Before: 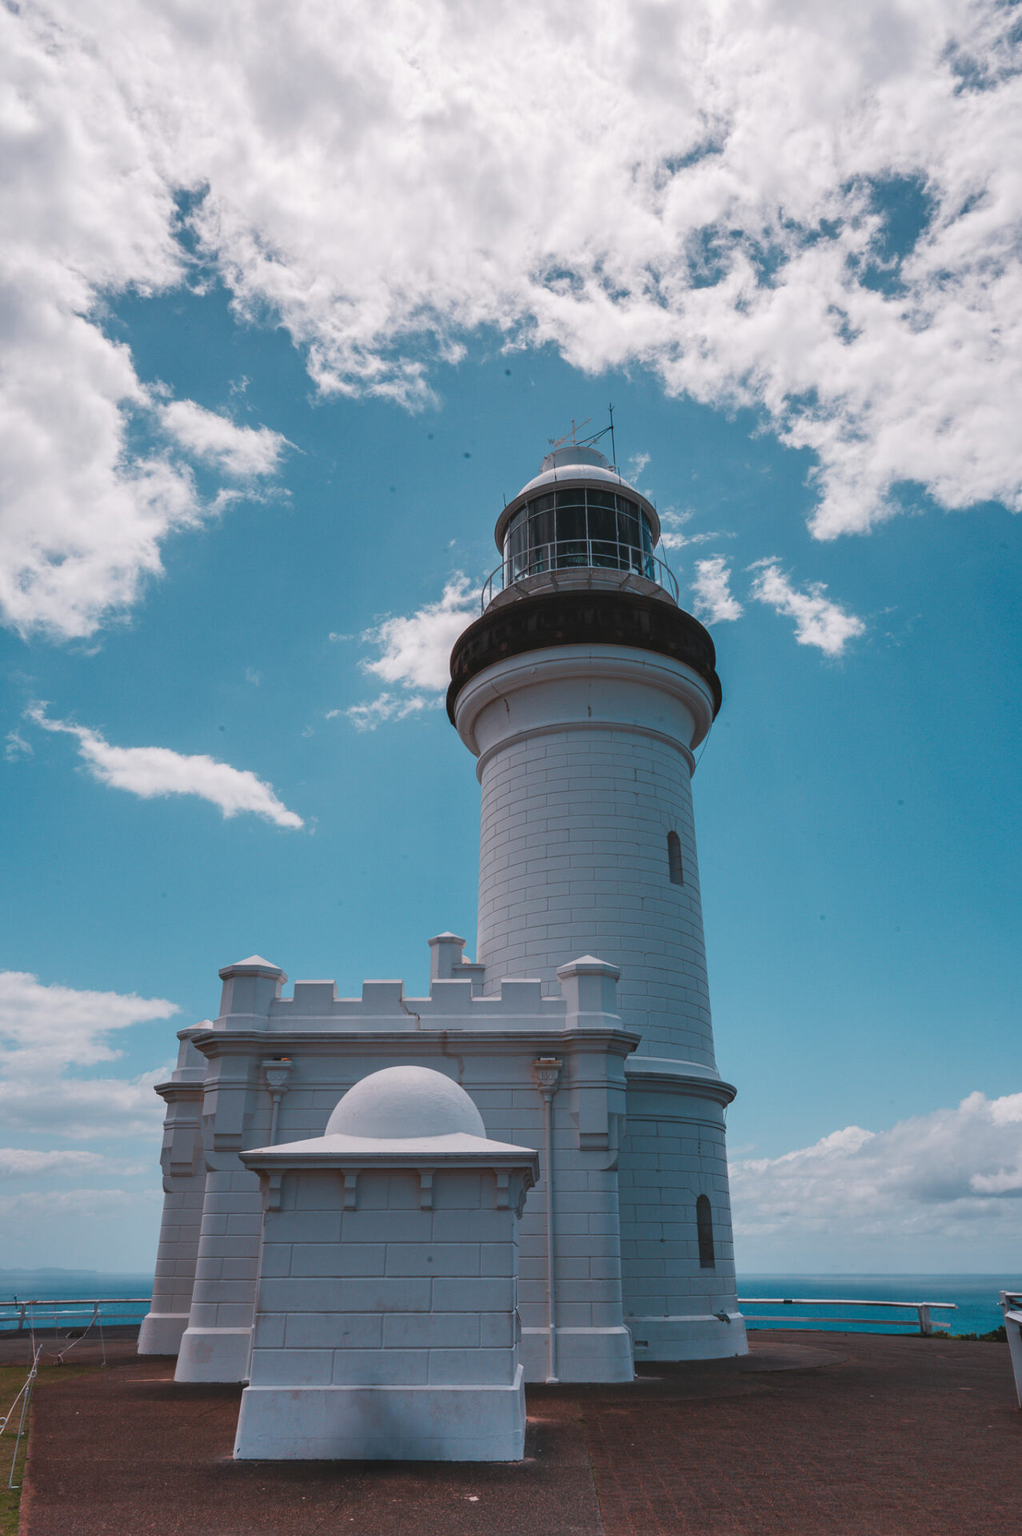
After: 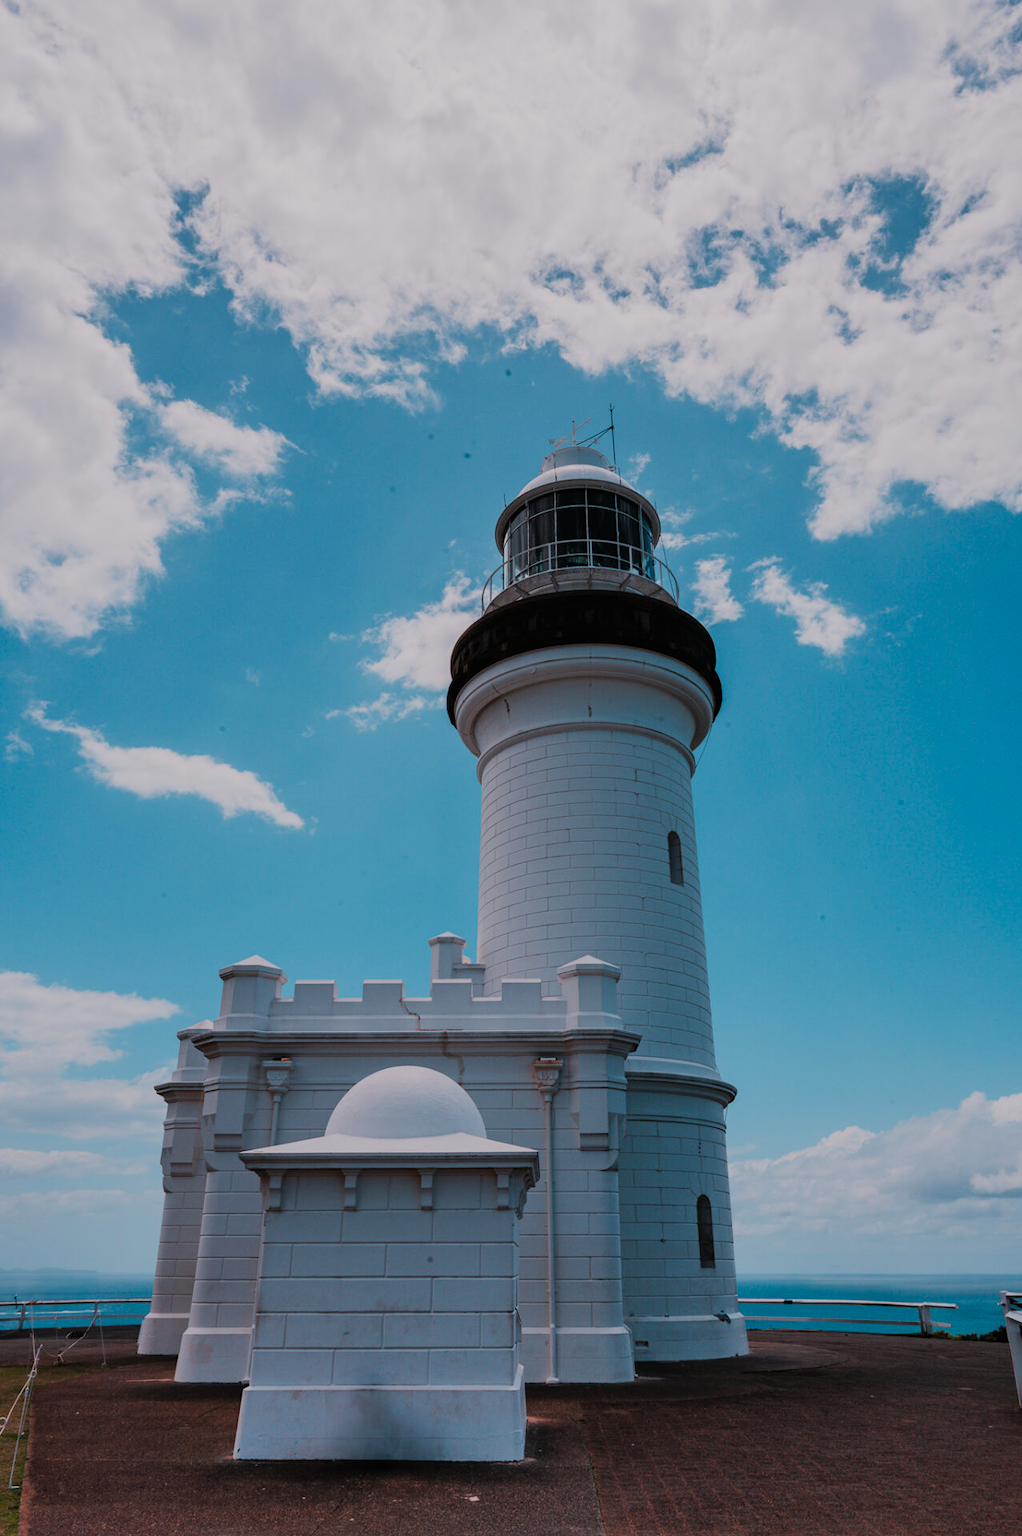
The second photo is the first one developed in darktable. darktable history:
contrast brightness saturation: contrast 0.08, saturation 0.2
filmic rgb: black relative exposure -6.15 EV, white relative exposure 6.96 EV, hardness 2.23, color science v6 (2022)
